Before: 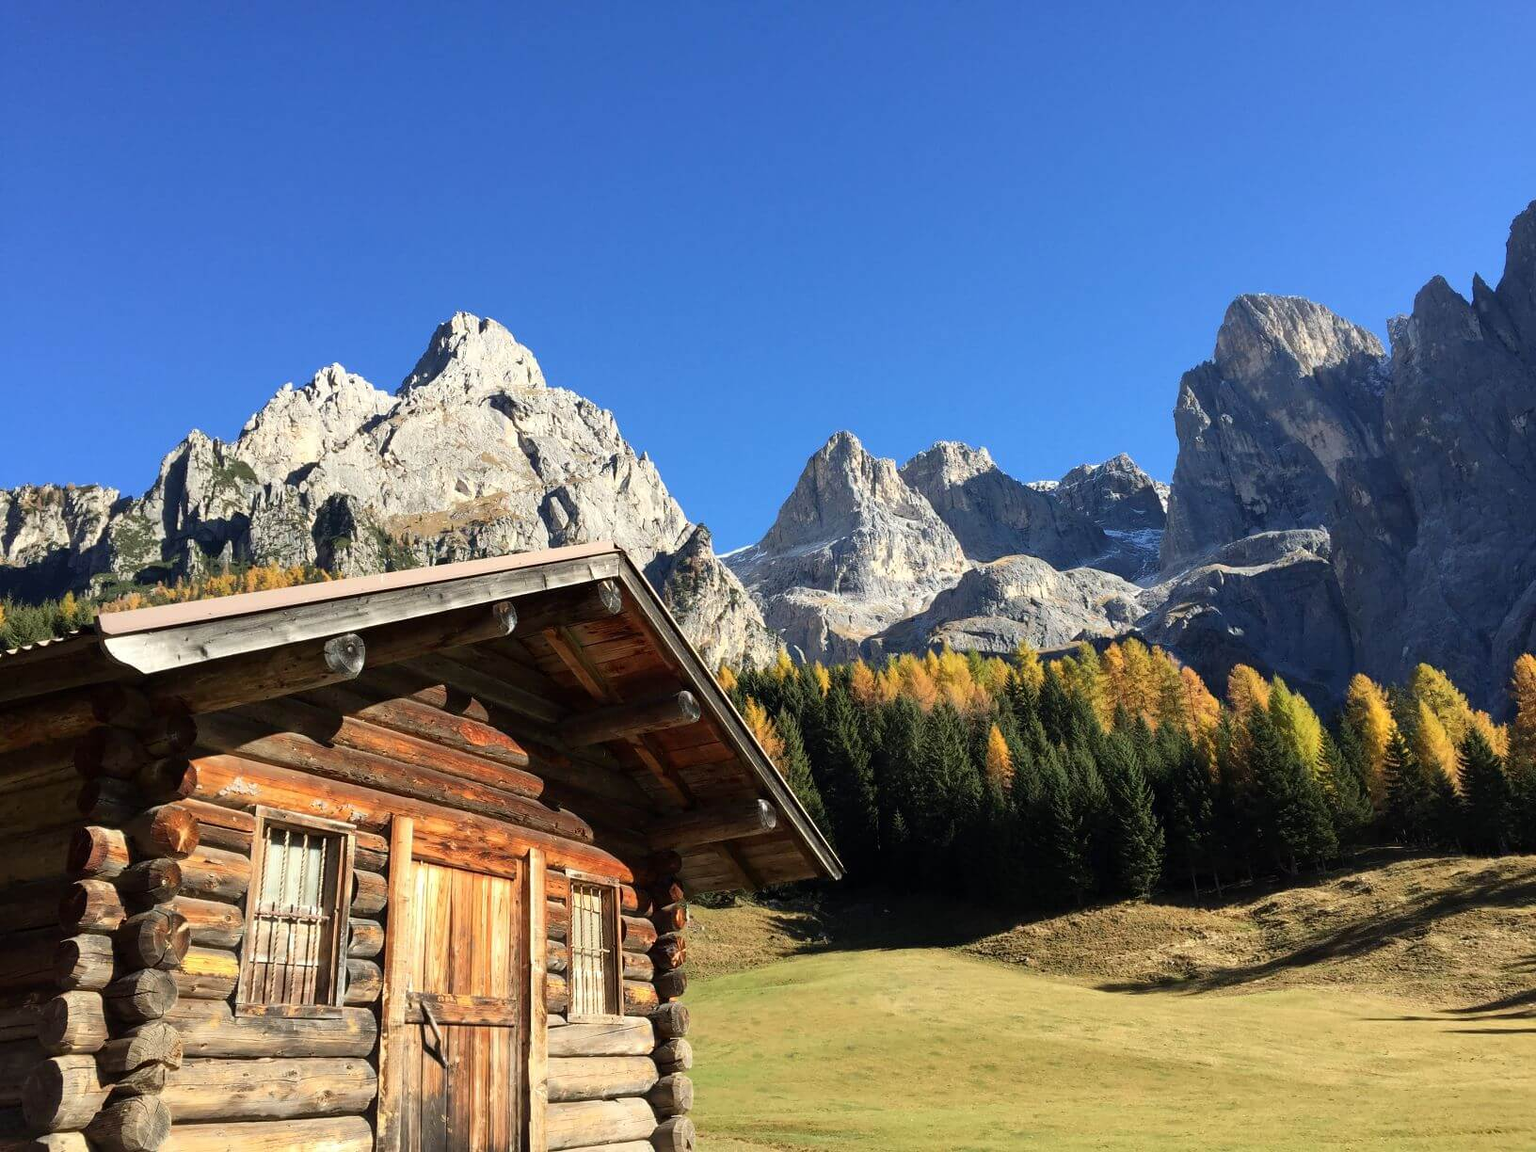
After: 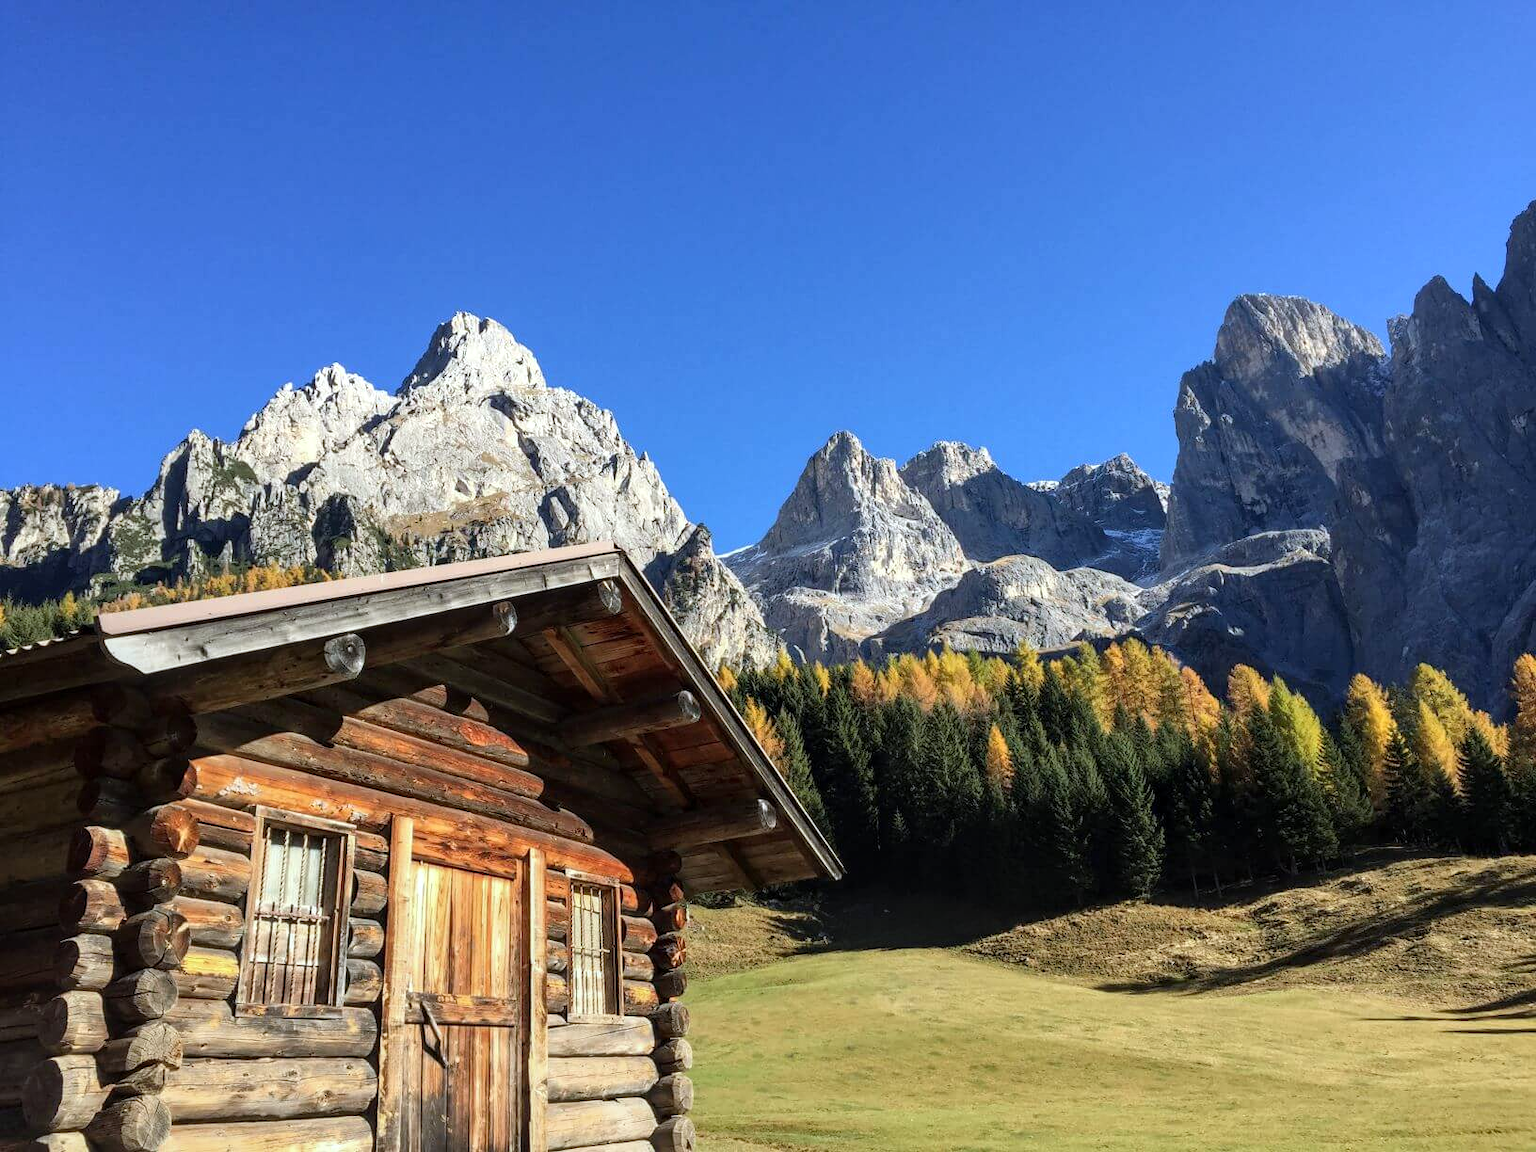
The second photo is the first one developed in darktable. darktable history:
local contrast: on, module defaults
white balance: red 0.967, blue 1.049
